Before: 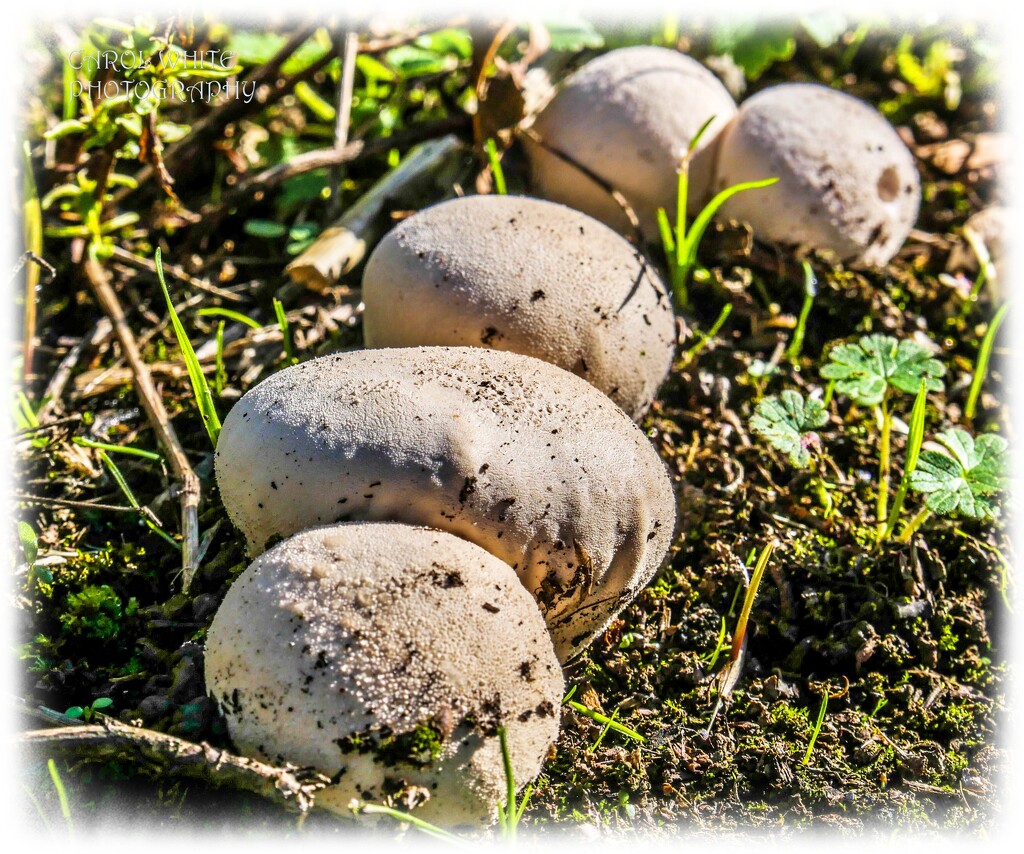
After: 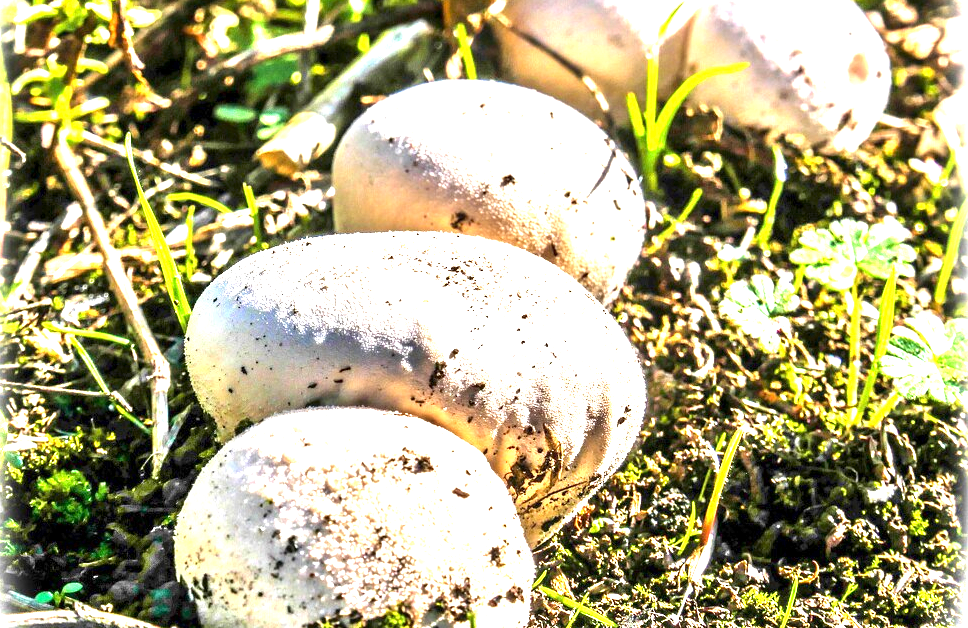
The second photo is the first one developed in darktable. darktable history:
crop and rotate: left 2.984%, top 13.564%, right 2.42%, bottom 12.852%
exposure: exposure 2.039 EV, compensate highlight preservation false
